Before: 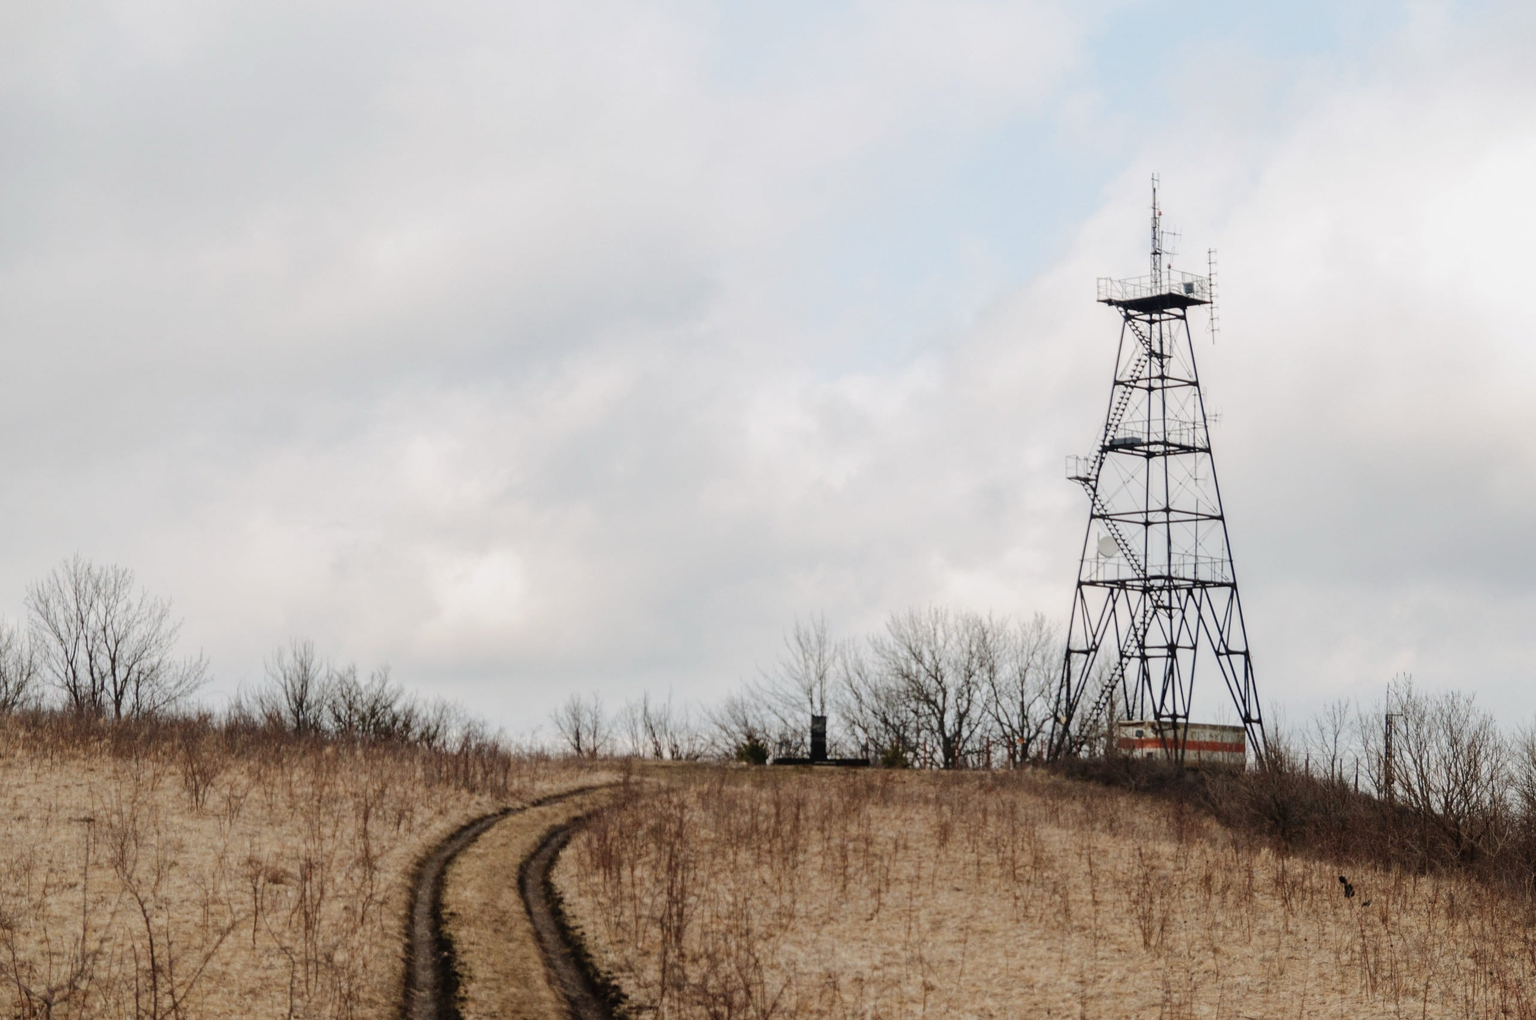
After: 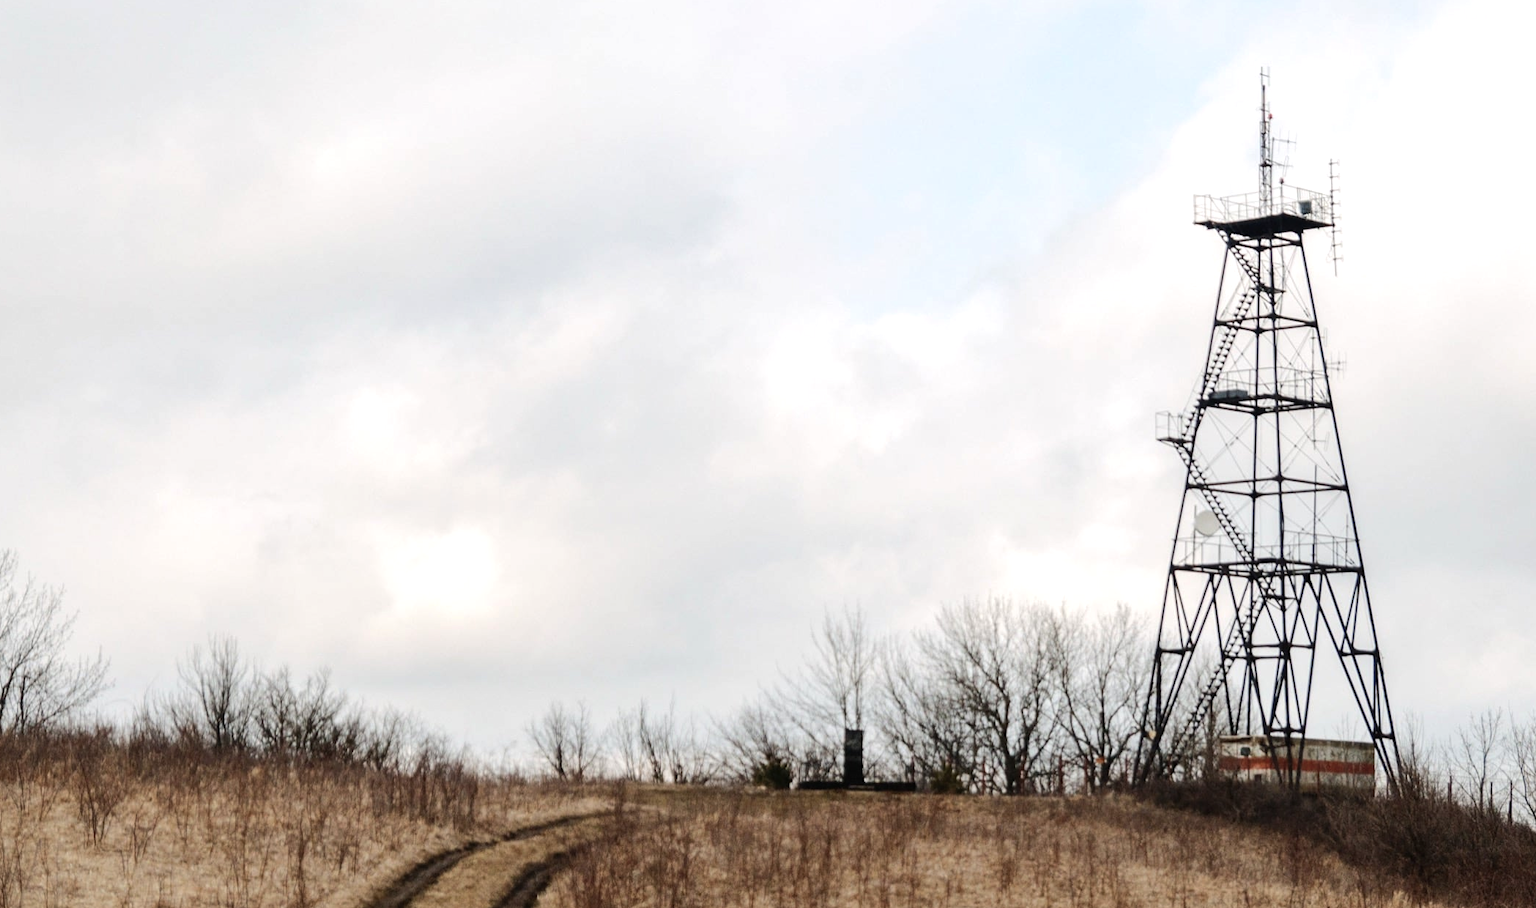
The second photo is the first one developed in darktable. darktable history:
crop: left 7.782%, top 11.615%, right 10.286%, bottom 15.401%
tone equalizer: -8 EV -0.407 EV, -7 EV -0.415 EV, -6 EV -0.32 EV, -5 EV -0.184 EV, -3 EV 0.237 EV, -2 EV 0.36 EV, -1 EV 0.414 EV, +0 EV 0.415 EV, edges refinement/feathering 500, mask exposure compensation -1.57 EV, preserve details no
